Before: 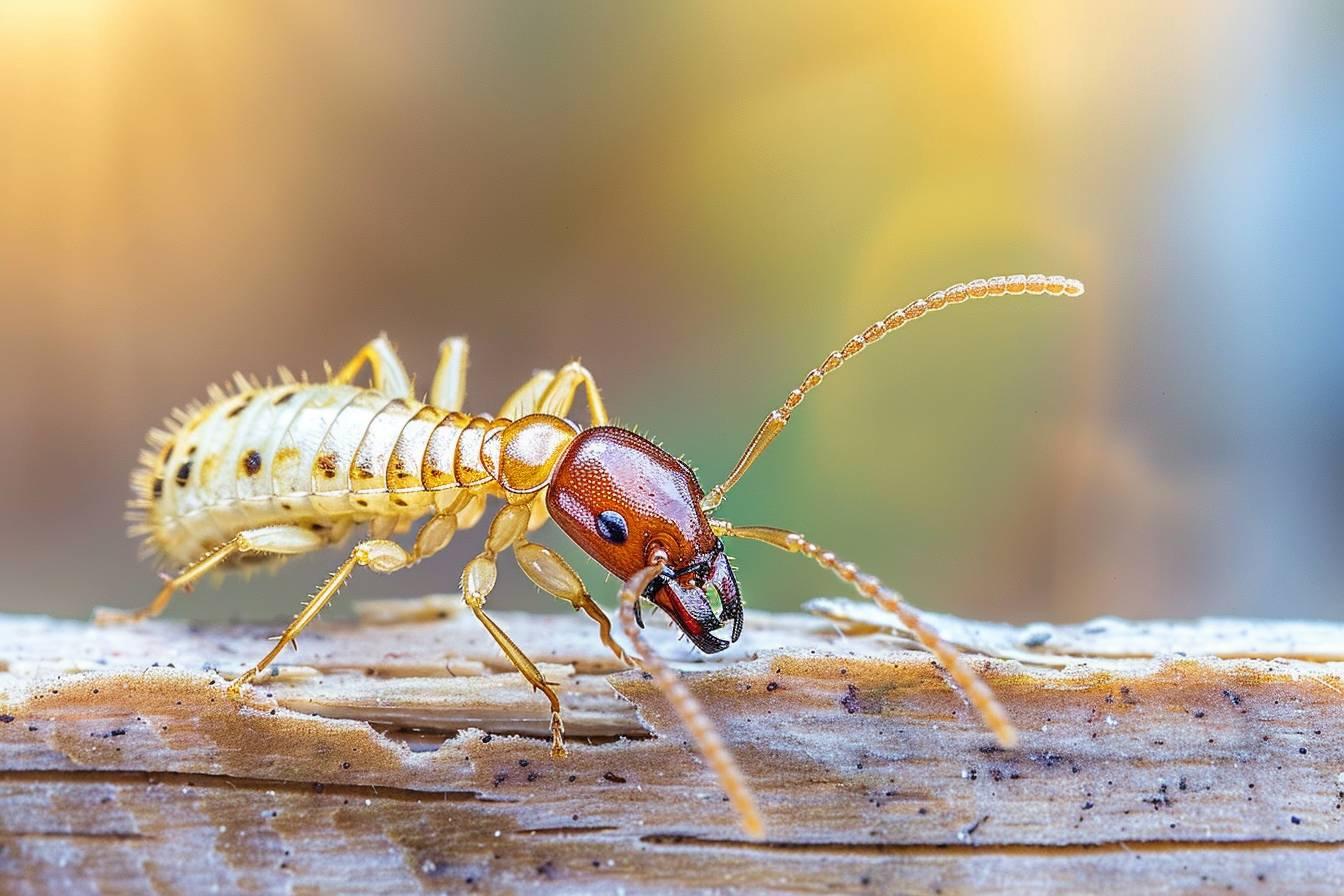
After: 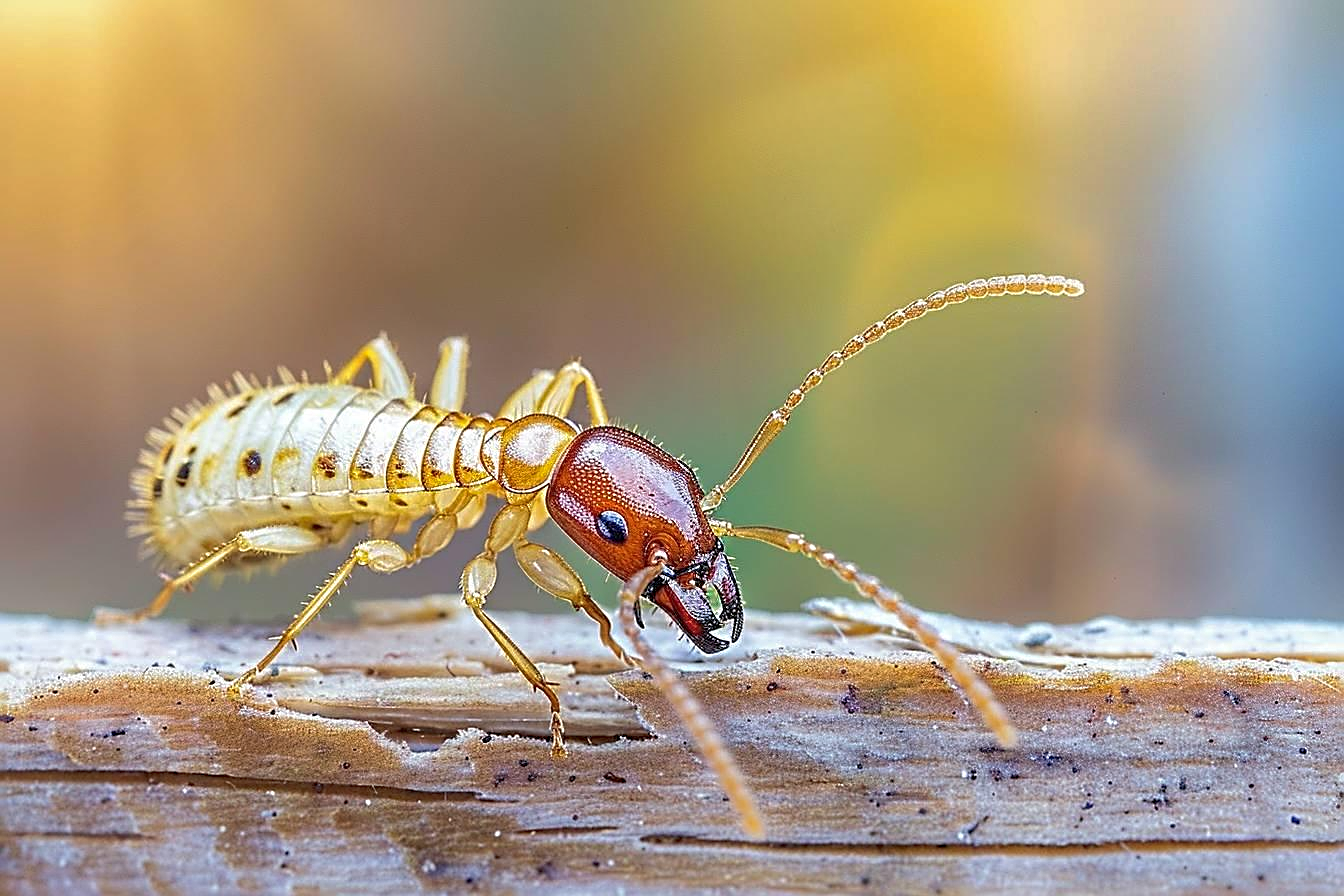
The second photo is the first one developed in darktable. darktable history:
shadows and highlights: on, module defaults
sharpen: radius 2.531, amount 0.628
